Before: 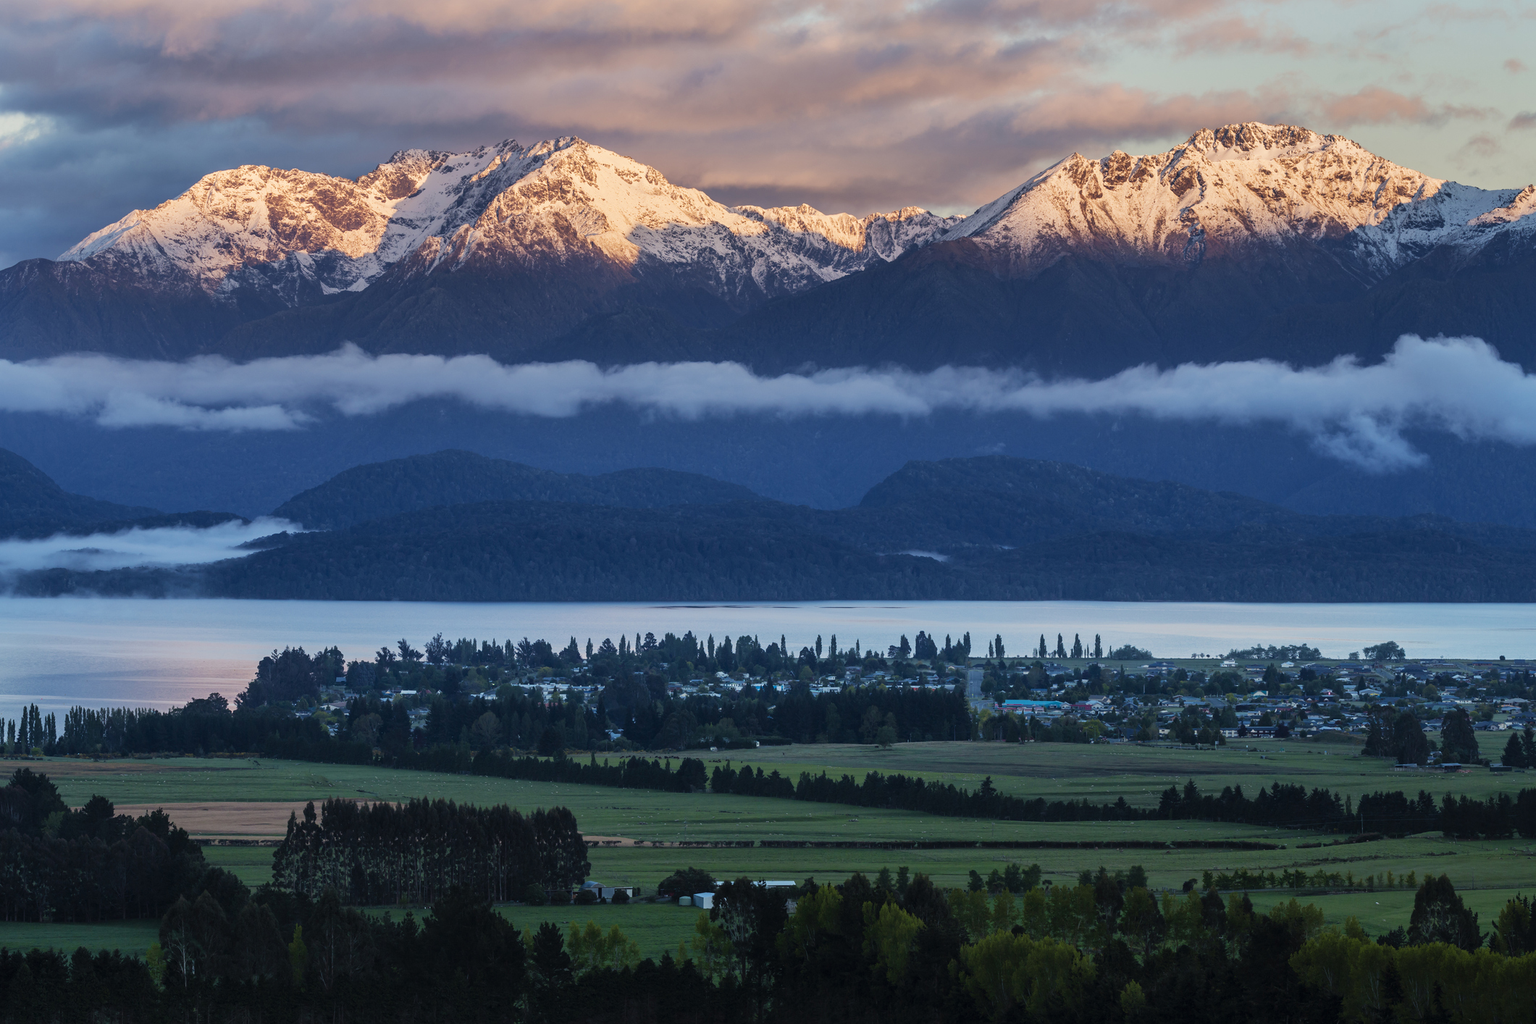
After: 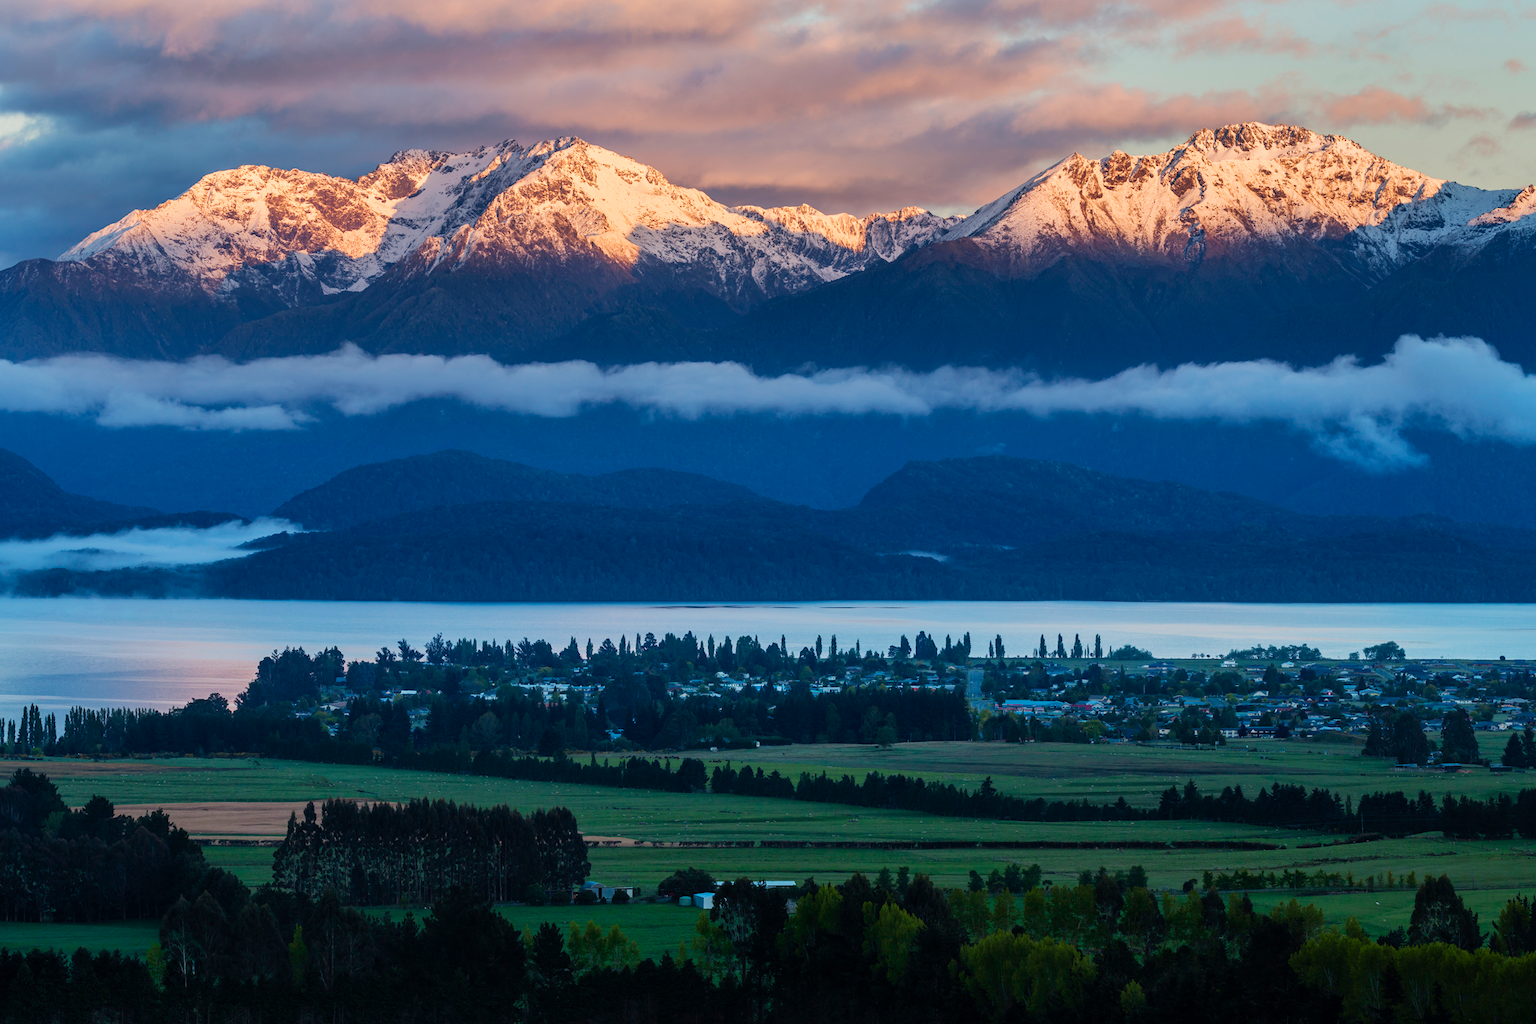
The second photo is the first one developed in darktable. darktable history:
contrast brightness saturation: contrast 0.038, saturation 0.151
